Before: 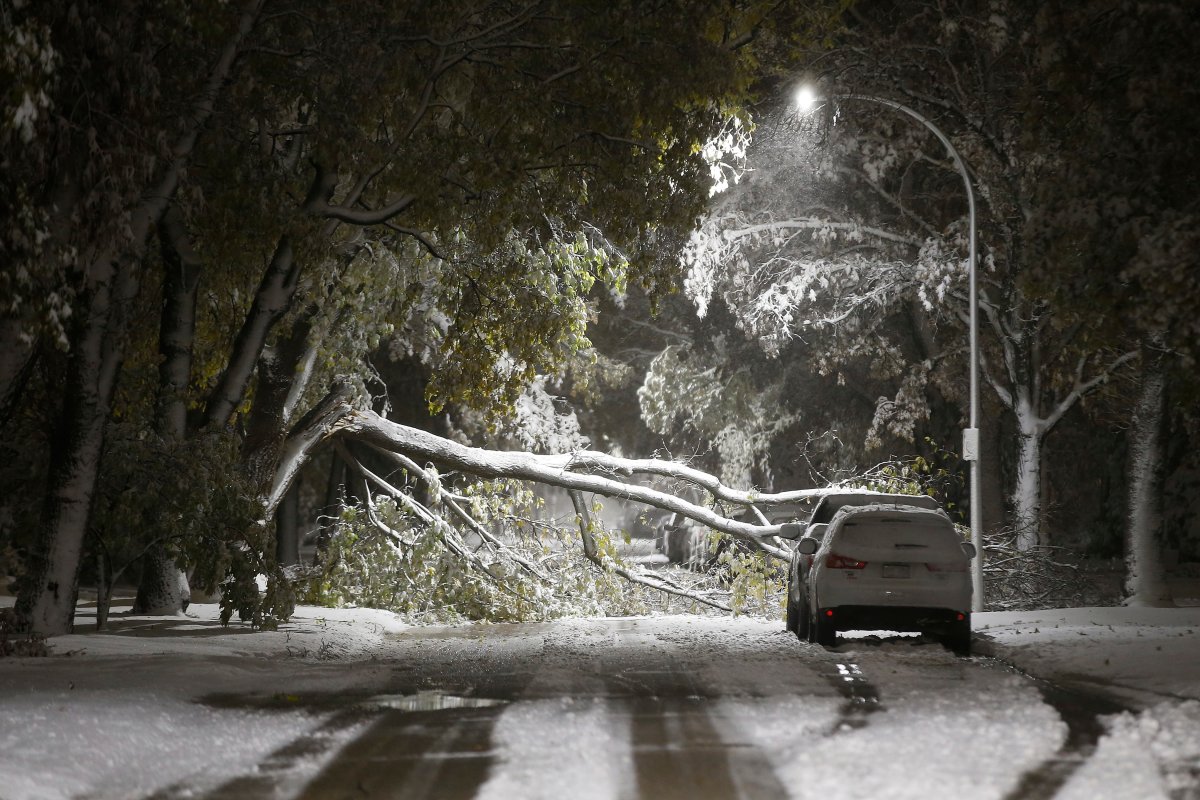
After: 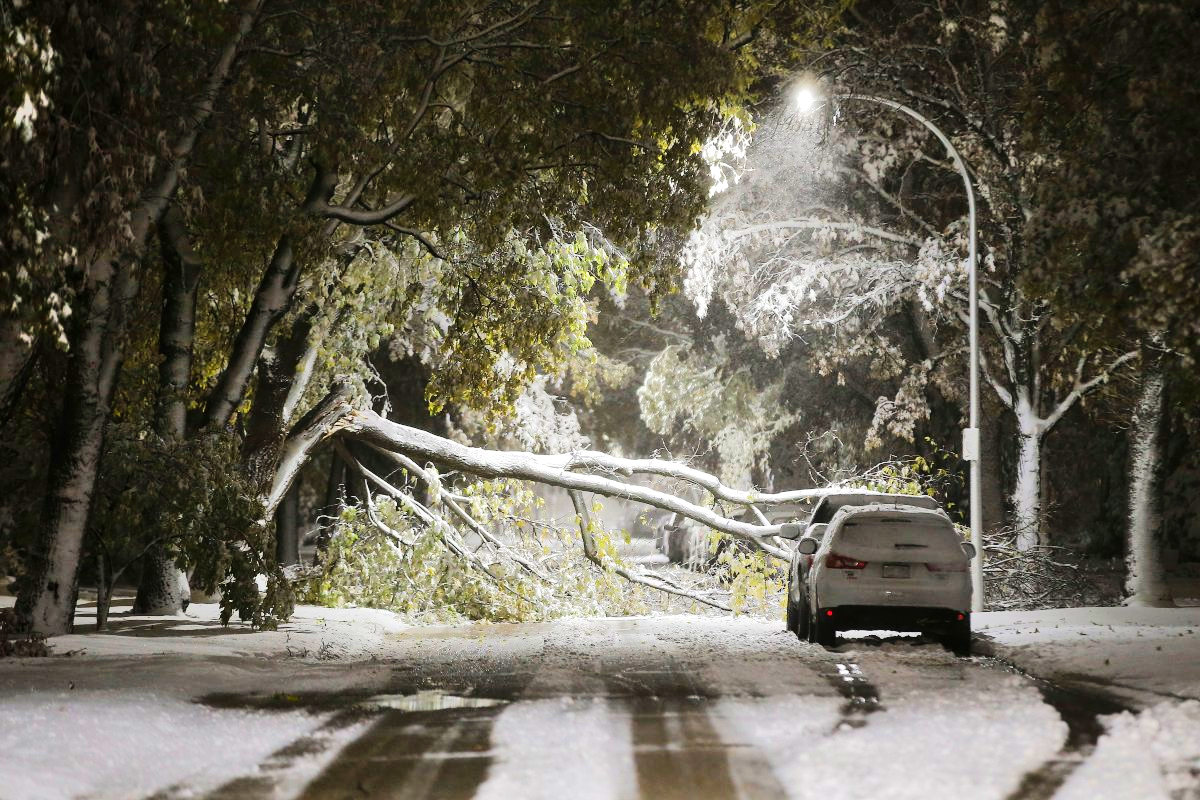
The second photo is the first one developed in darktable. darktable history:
velvia: on, module defaults
contrast brightness saturation: contrast 0.04, saturation 0.073
shadows and highlights: low approximation 0.01, soften with gaussian
tone equalizer: -7 EV 0.145 EV, -6 EV 0.613 EV, -5 EV 1.15 EV, -4 EV 1.36 EV, -3 EV 1.15 EV, -2 EV 0.6 EV, -1 EV 0.146 EV, edges refinement/feathering 500, mask exposure compensation -1.57 EV, preserve details no
